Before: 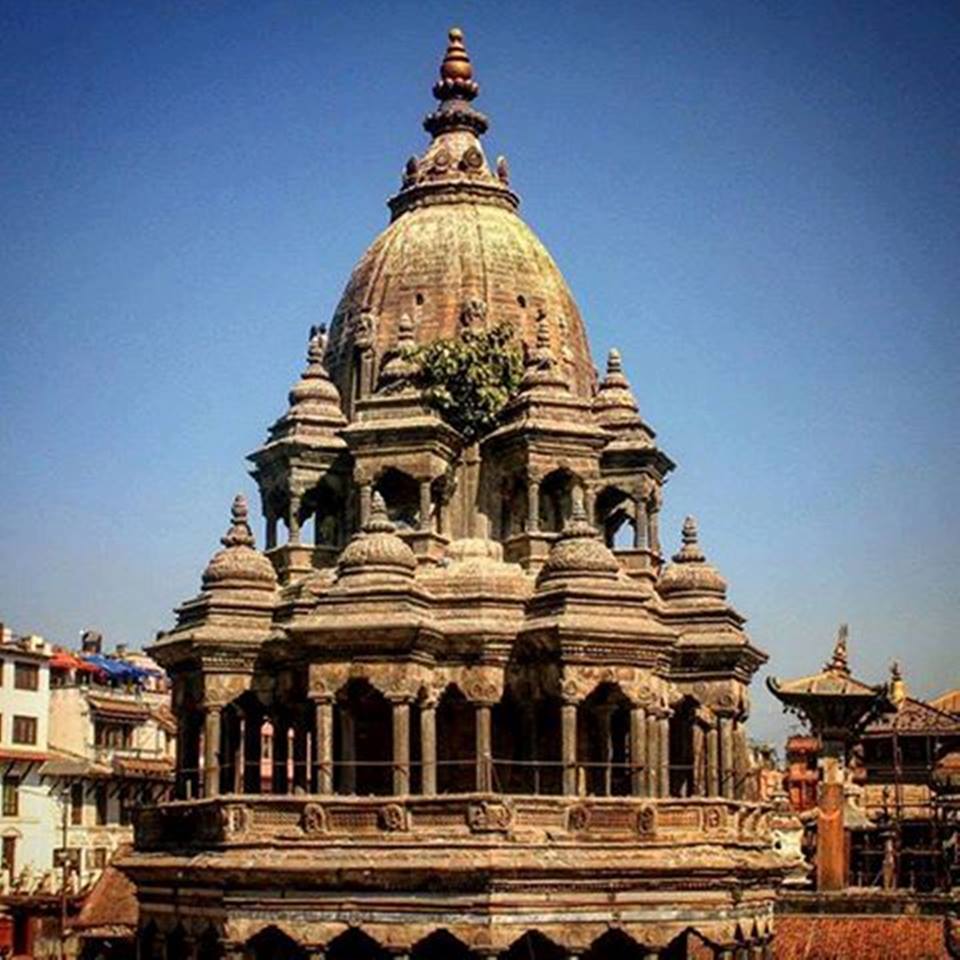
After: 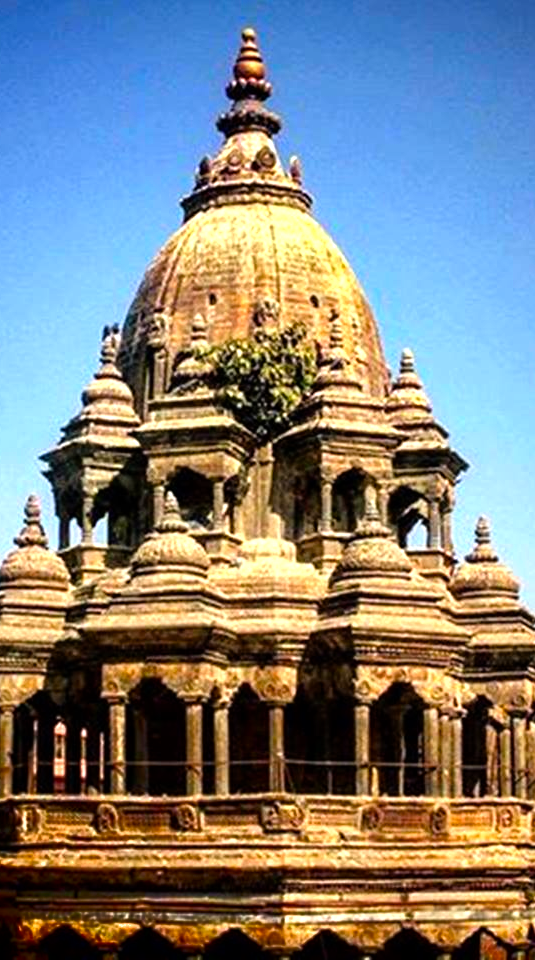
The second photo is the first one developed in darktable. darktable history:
crop: left 21.567%, right 22.621%
shadows and highlights: shadows -86.79, highlights -35.58, soften with gaussian
exposure: exposure 0.129 EV, compensate highlight preservation false
color balance rgb: perceptual saturation grading › global saturation 19.865%, global vibrance 11.035%
tone equalizer: -8 EV -0.734 EV, -7 EV -0.736 EV, -6 EV -0.6 EV, -5 EV -0.373 EV, -3 EV 0.37 EV, -2 EV 0.6 EV, -1 EV 0.691 EV, +0 EV 0.733 EV
